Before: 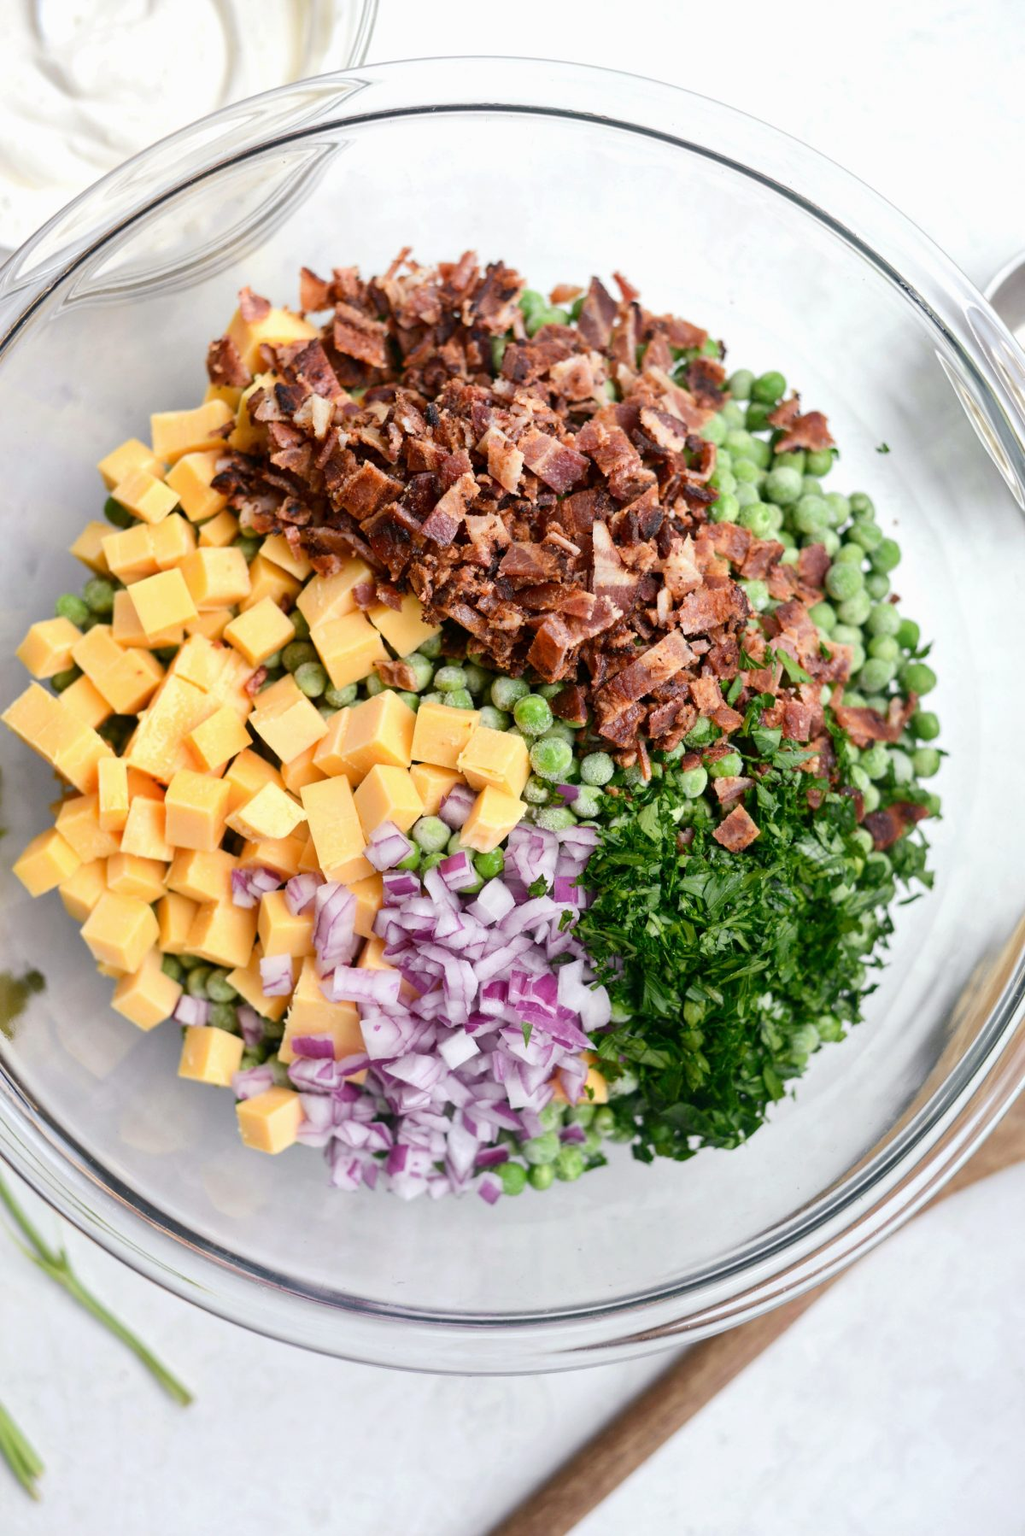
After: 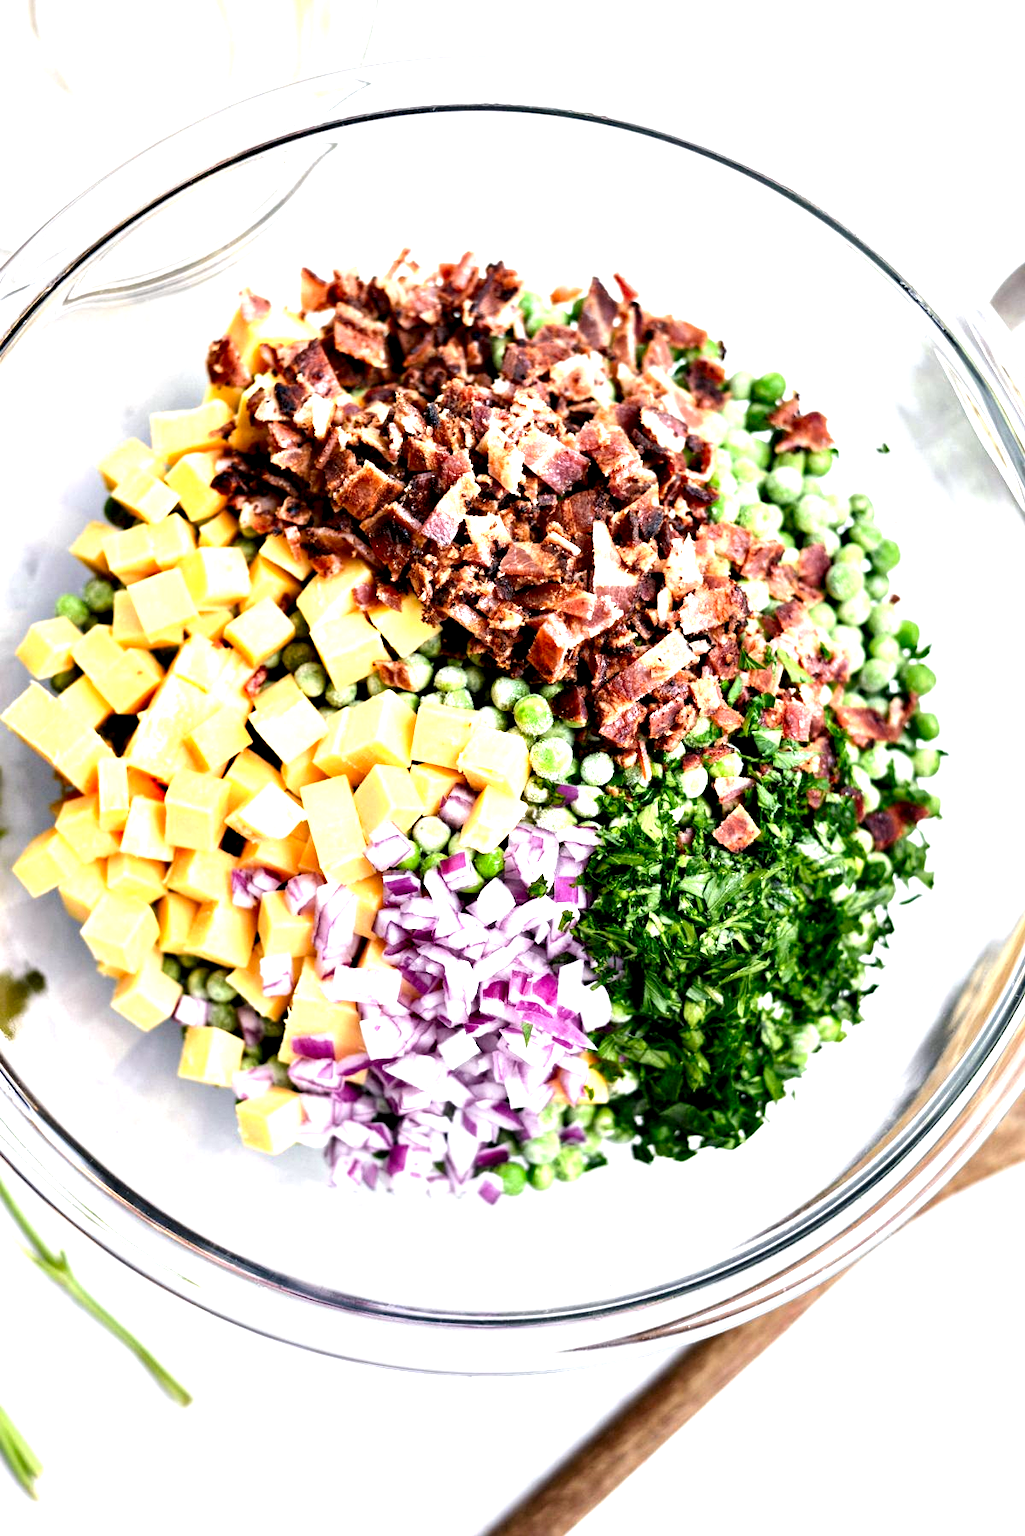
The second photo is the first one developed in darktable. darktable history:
exposure: black level correction 0, exposure 1.001 EV, compensate highlight preservation false
local contrast: highlights 104%, shadows 101%, detail 119%, midtone range 0.2
contrast equalizer: octaves 7, y [[0.6 ×6], [0.55 ×6], [0 ×6], [0 ×6], [0 ×6]]
